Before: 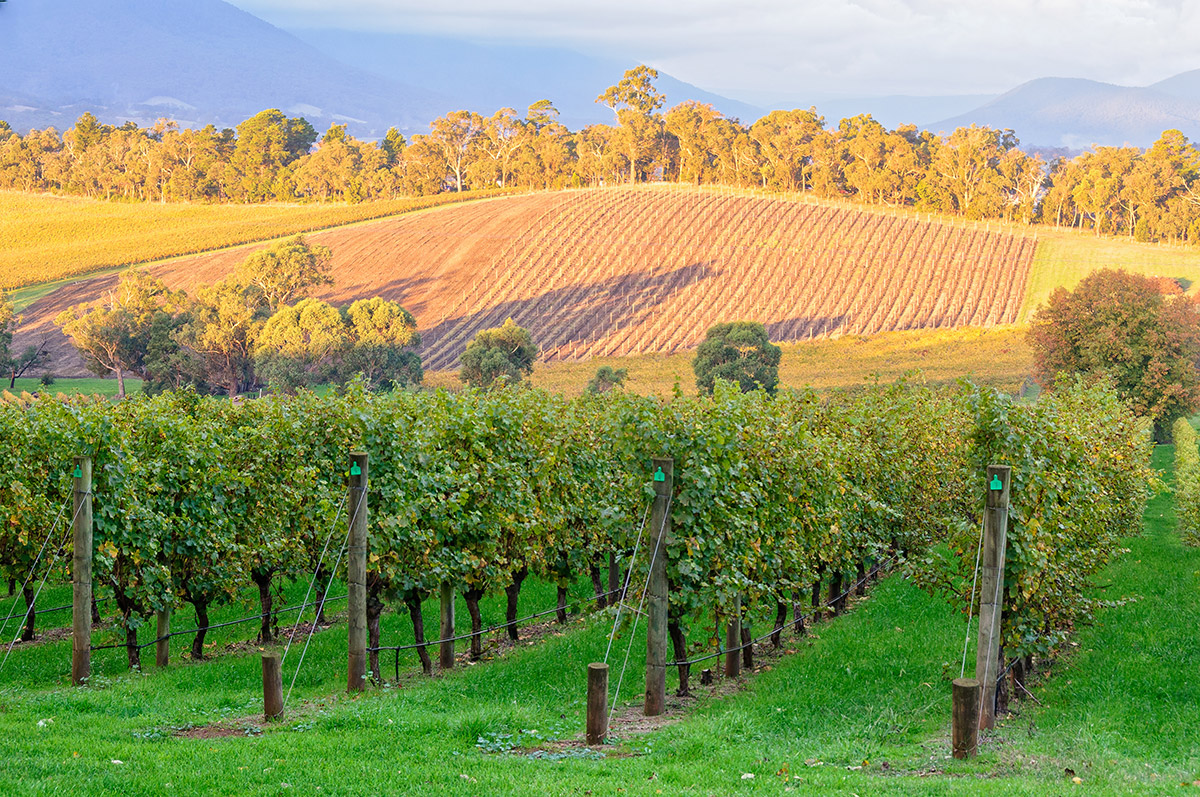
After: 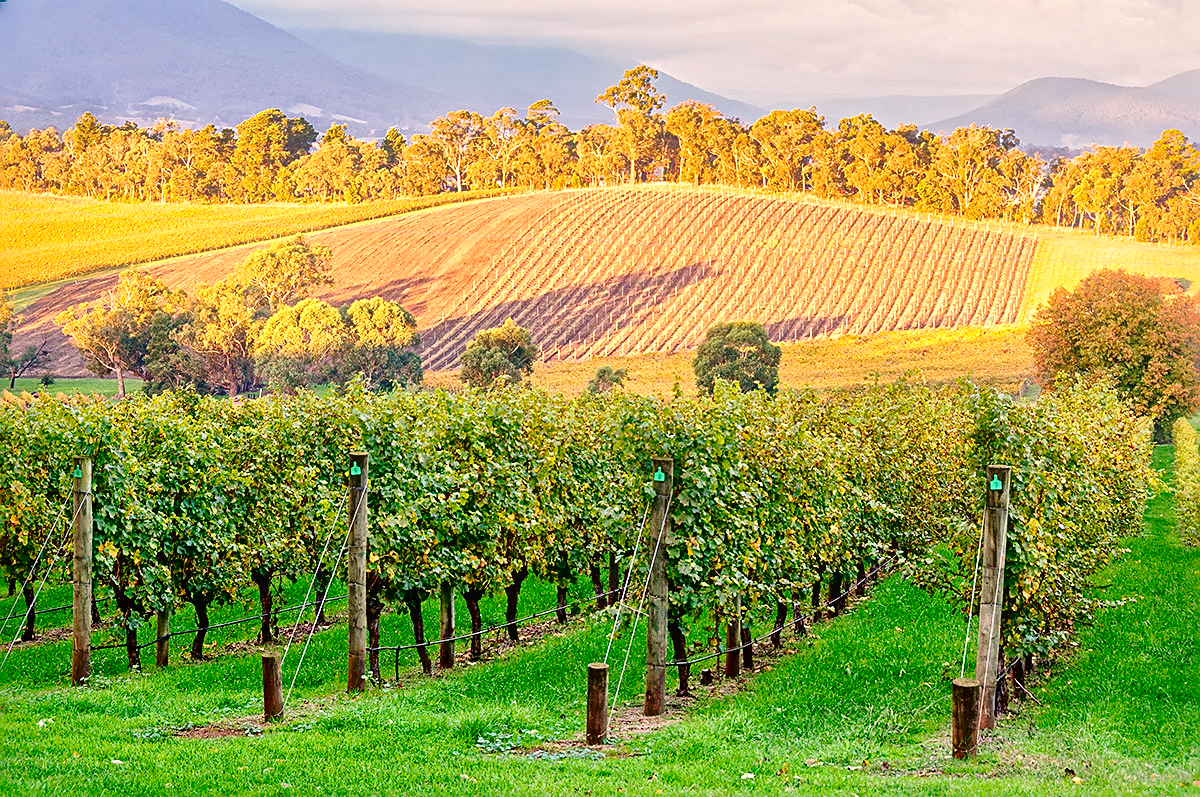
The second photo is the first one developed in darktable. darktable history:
sharpen: on, module defaults
local contrast: mode bilateral grid, contrast 44, coarseness 69, detail 214%, midtone range 0.2
tone curve: curves: ch0 [(0, 0) (0.003, 0.015) (0.011, 0.019) (0.025, 0.027) (0.044, 0.041) (0.069, 0.055) (0.1, 0.079) (0.136, 0.099) (0.177, 0.149) (0.224, 0.216) (0.277, 0.292) (0.335, 0.383) (0.399, 0.474) (0.468, 0.556) (0.543, 0.632) (0.623, 0.711) (0.709, 0.789) (0.801, 0.871) (0.898, 0.944) (1, 1)], preserve colors none
bloom: size 9%, threshold 100%, strength 7%
lowpass: radius 0.1, contrast 0.85, saturation 1.1, unbound 0
white balance: red 1.127, blue 0.943
shadows and highlights: shadows -20, white point adjustment -2, highlights -35
